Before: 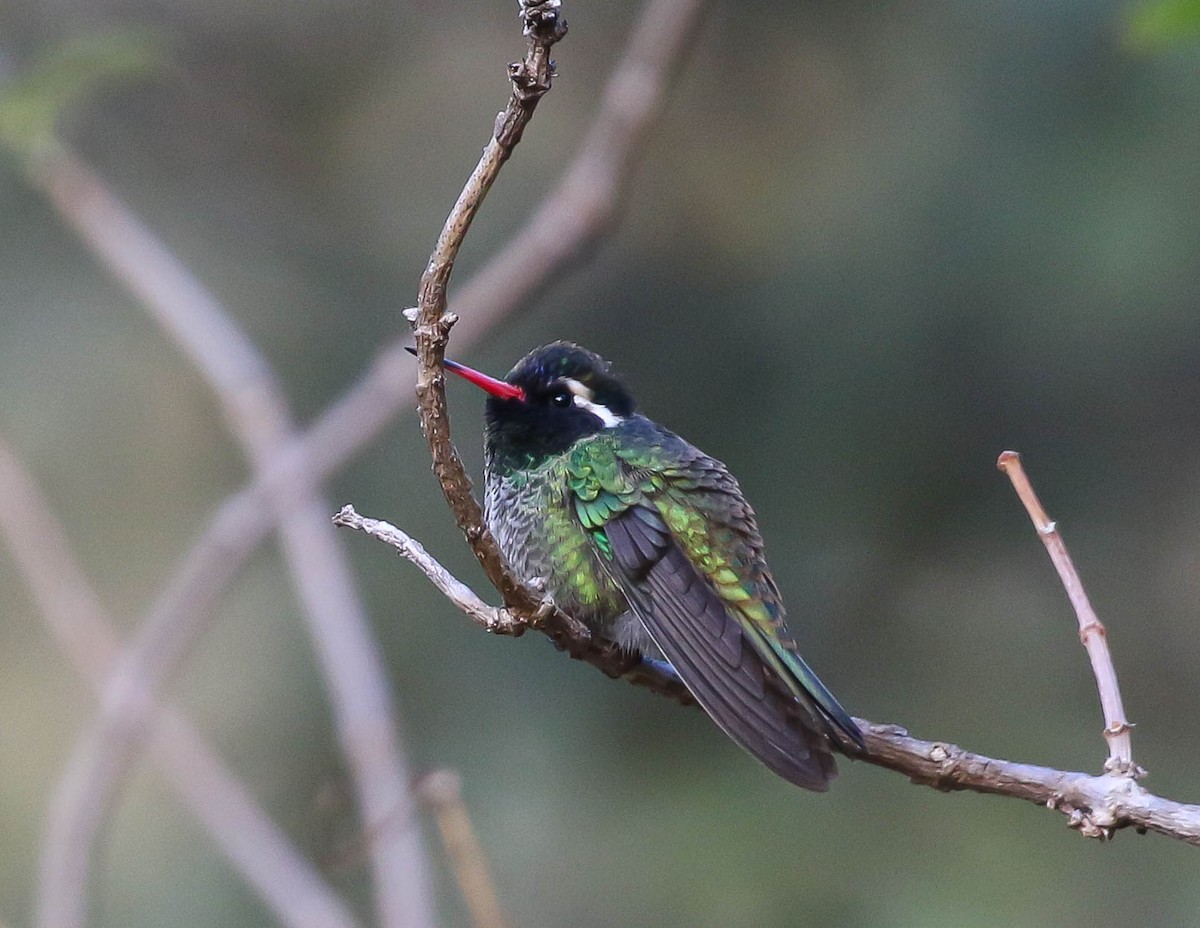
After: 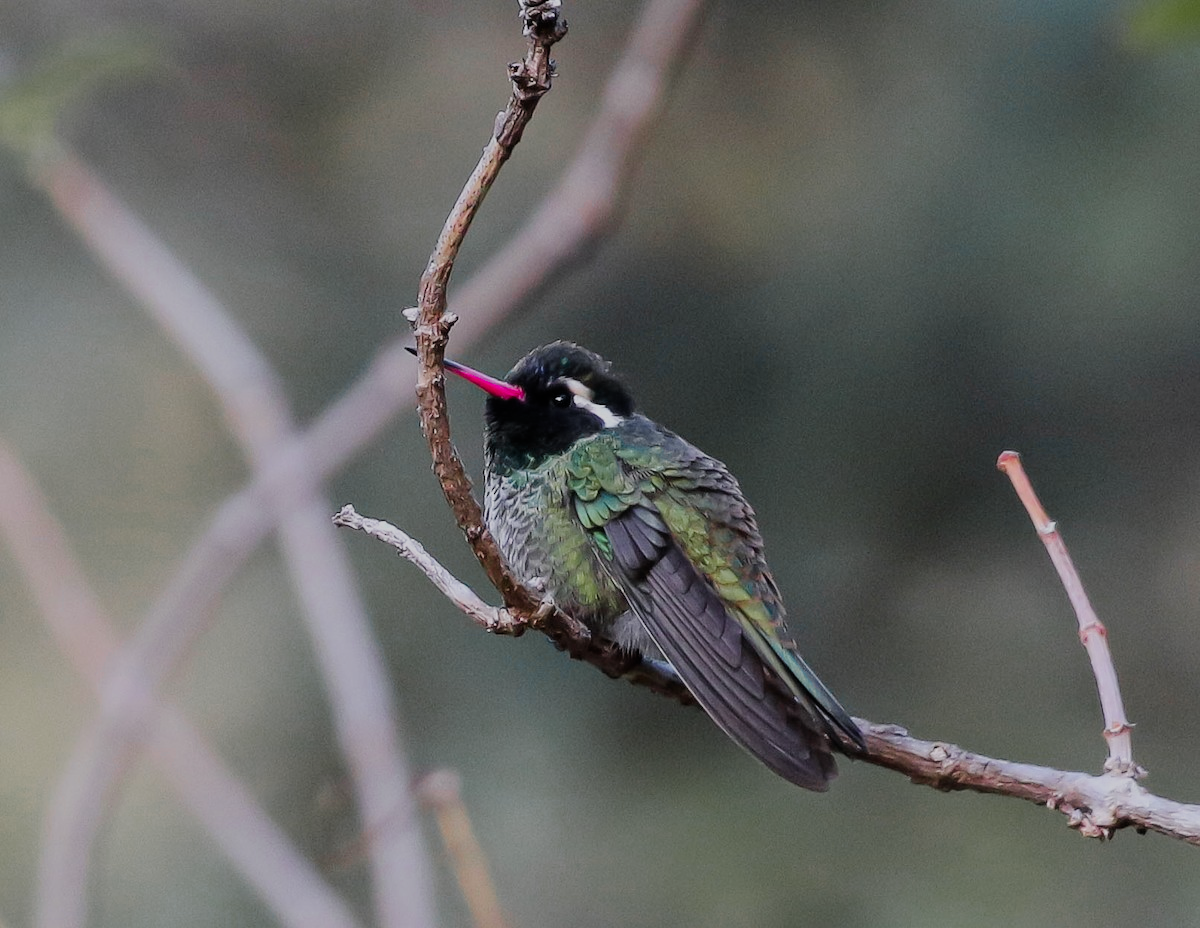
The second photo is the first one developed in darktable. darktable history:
filmic rgb: black relative exposure -6.98 EV, white relative exposure 5.63 EV, hardness 2.86
color zones: curves: ch0 [(0, 0.533) (0.126, 0.533) (0.234, 0.533) (0.368, 0.357) (0.5, 0.5) (0.625, 0.5) (0.74, 0.637) (0.875, 0.5)]; ch1 [(0.004, 0.708) (0.129, 0.662) (0.25, 0.5) (0.375, 0.331) (0.496, 0.396) (0.625, 0.649) (0.739, 0.26) (0.875, 0.5) (1, 0.478)]; ch2 [(0, 0.409) (0.132, 0.403) (0.236, 0.558) (0.379, 0.448) (0.5, 0.5) (0.625, 0.5) (0.691, 0.39) (0.875, 0.5)]
